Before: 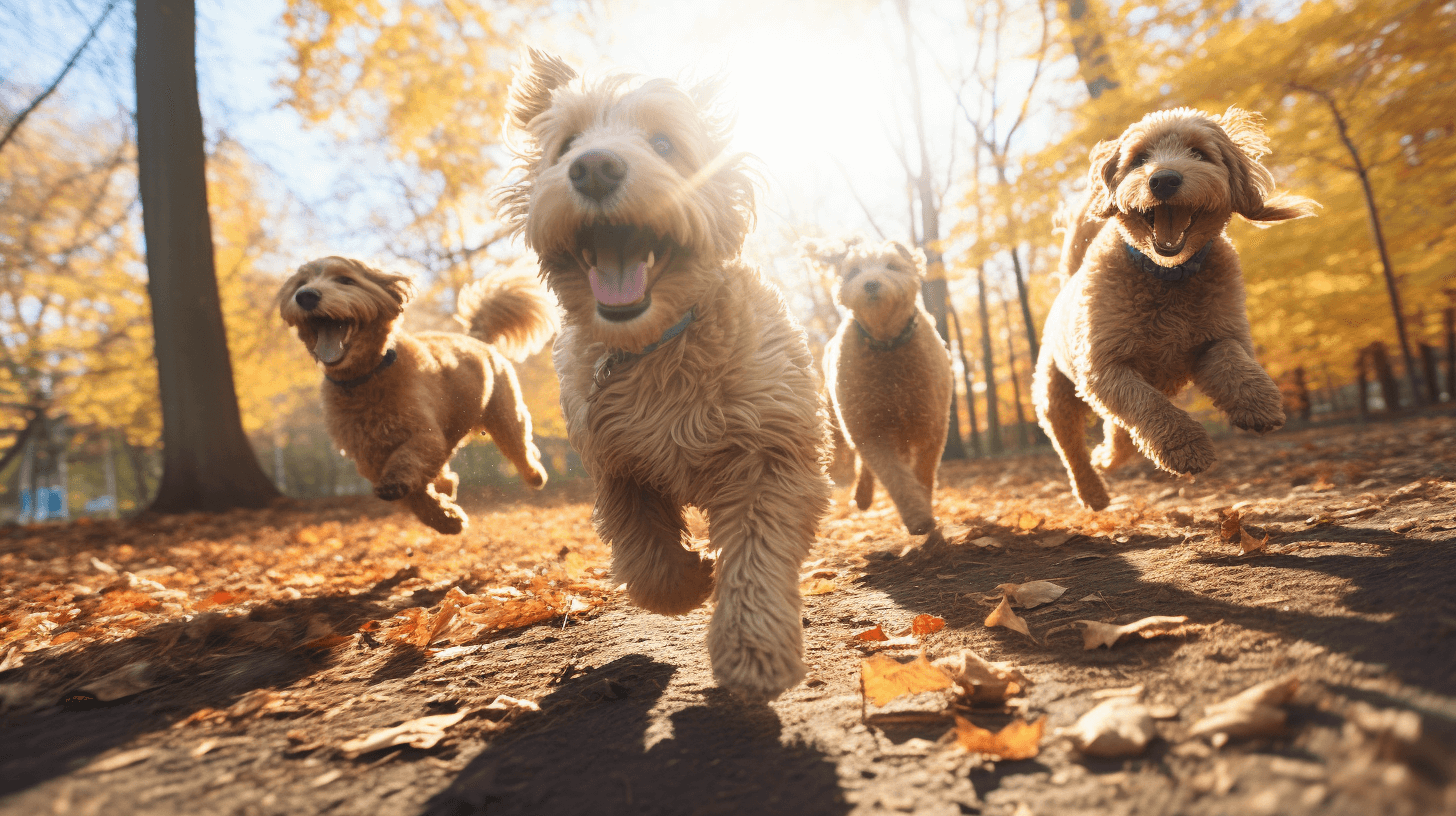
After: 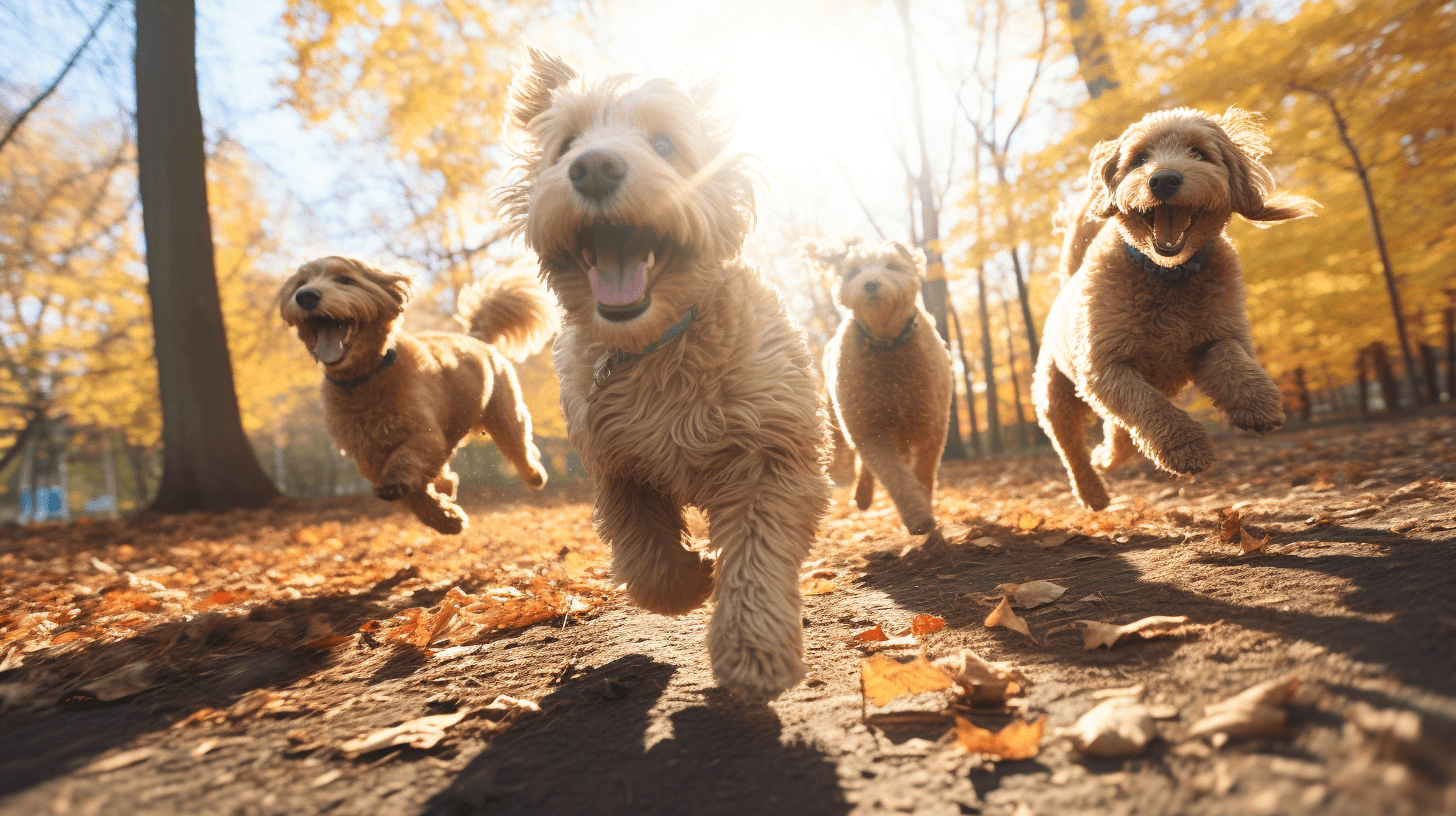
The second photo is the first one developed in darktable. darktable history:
shadows and highlights: shadows 13.84, white point adjustment 1.17, highlights -0.271, soften with gaussian
